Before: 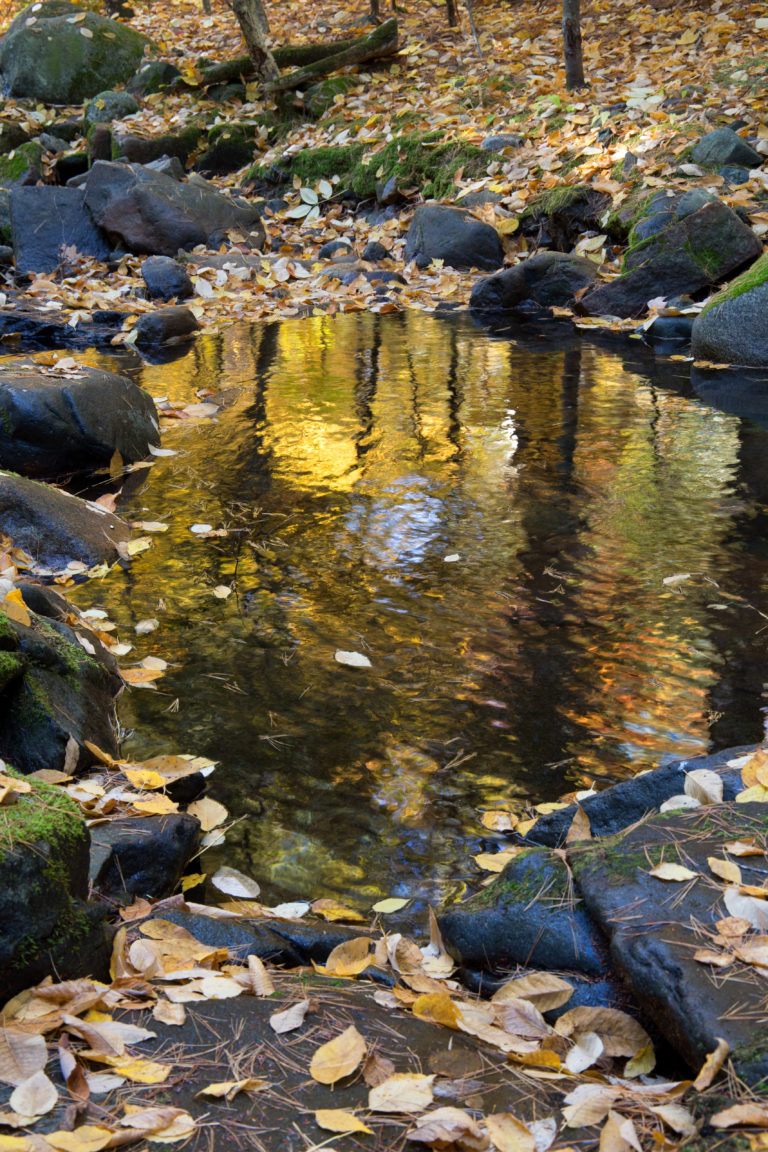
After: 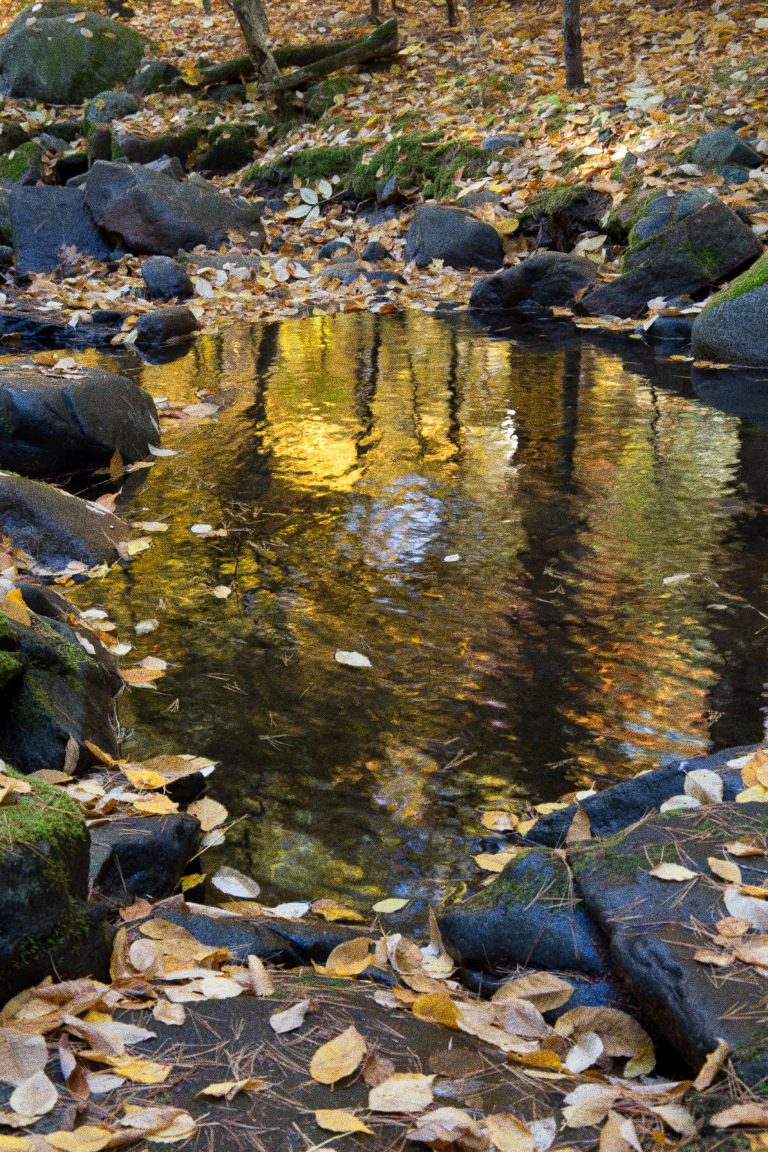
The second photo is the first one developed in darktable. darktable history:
base curve: curves: ch0 [(0, 0) (0.303, 0.277) (1, 1)]
grain: coarseness 0.09 ISO, strength 40%
